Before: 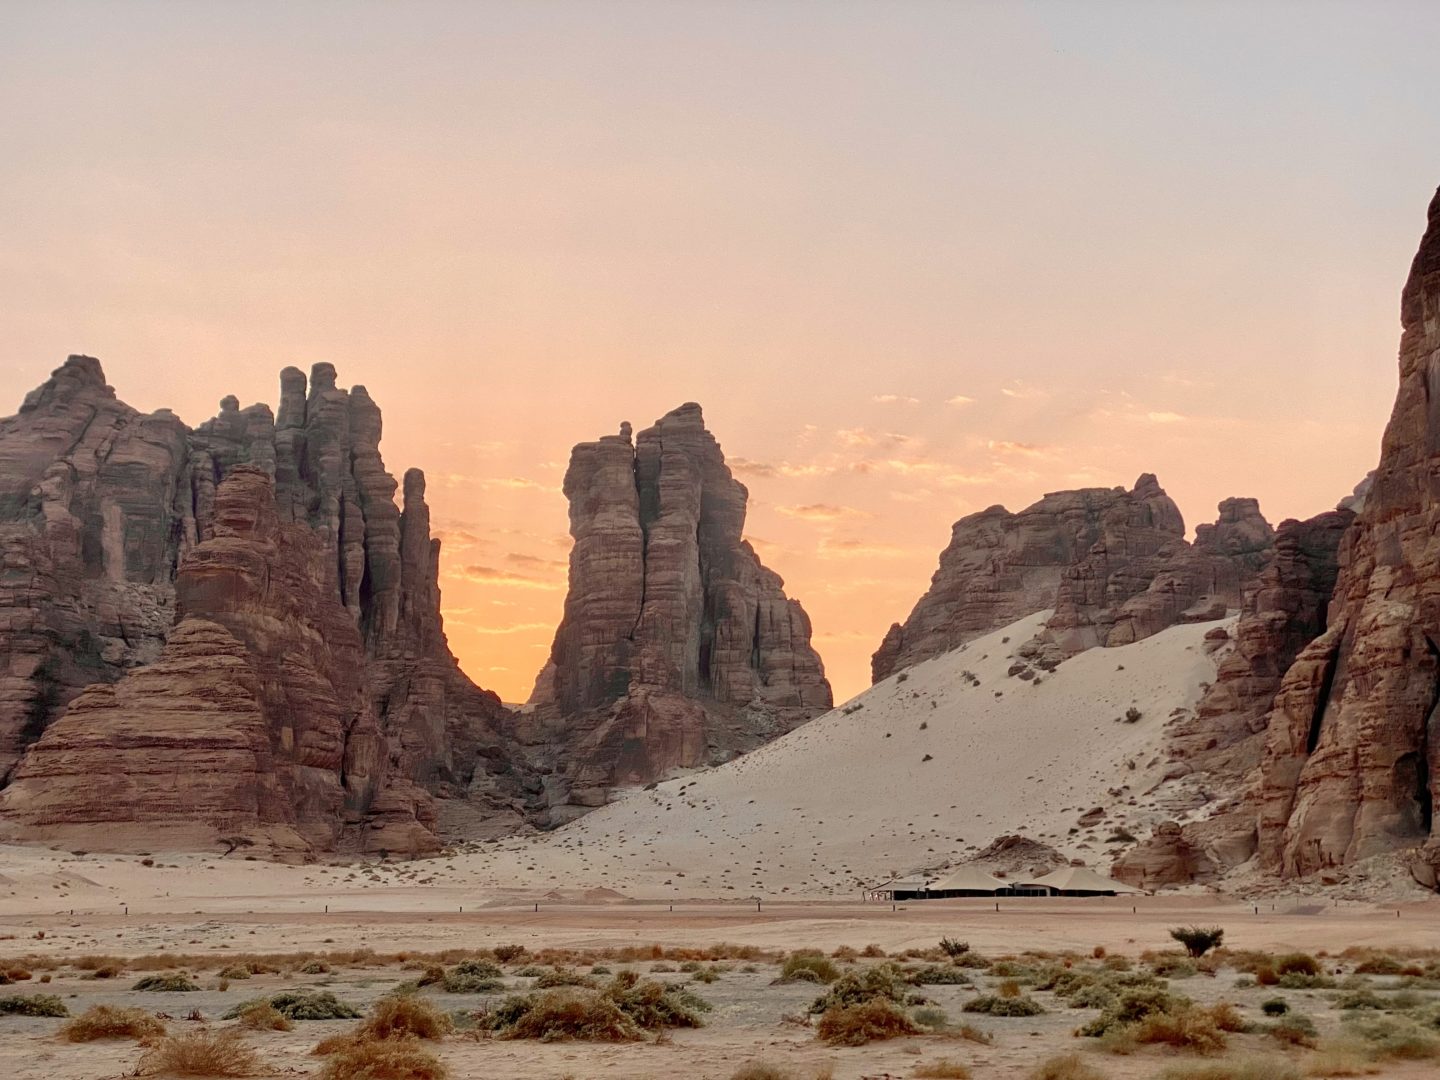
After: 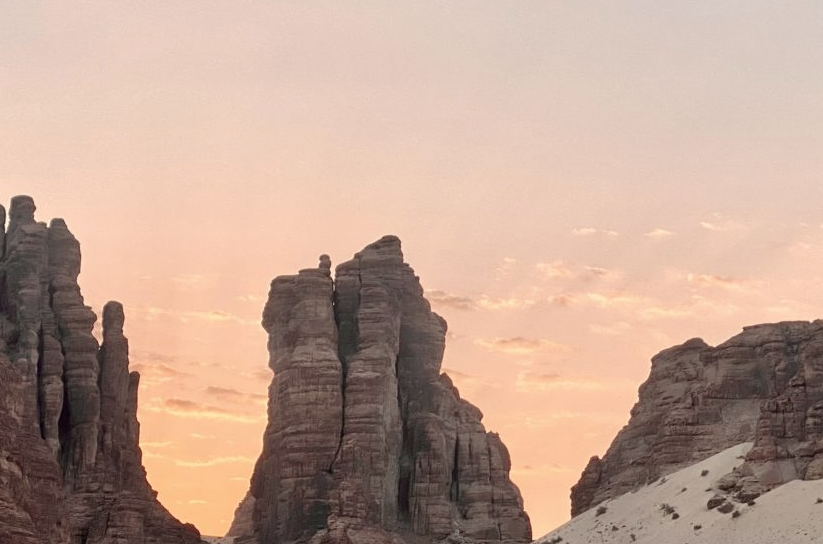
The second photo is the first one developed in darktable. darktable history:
crop: left 20.932%, top 15.471%, right 21.848%, bottom 34.081%
contrast brightness saturation: contrast 0.1, saturation -0.36
